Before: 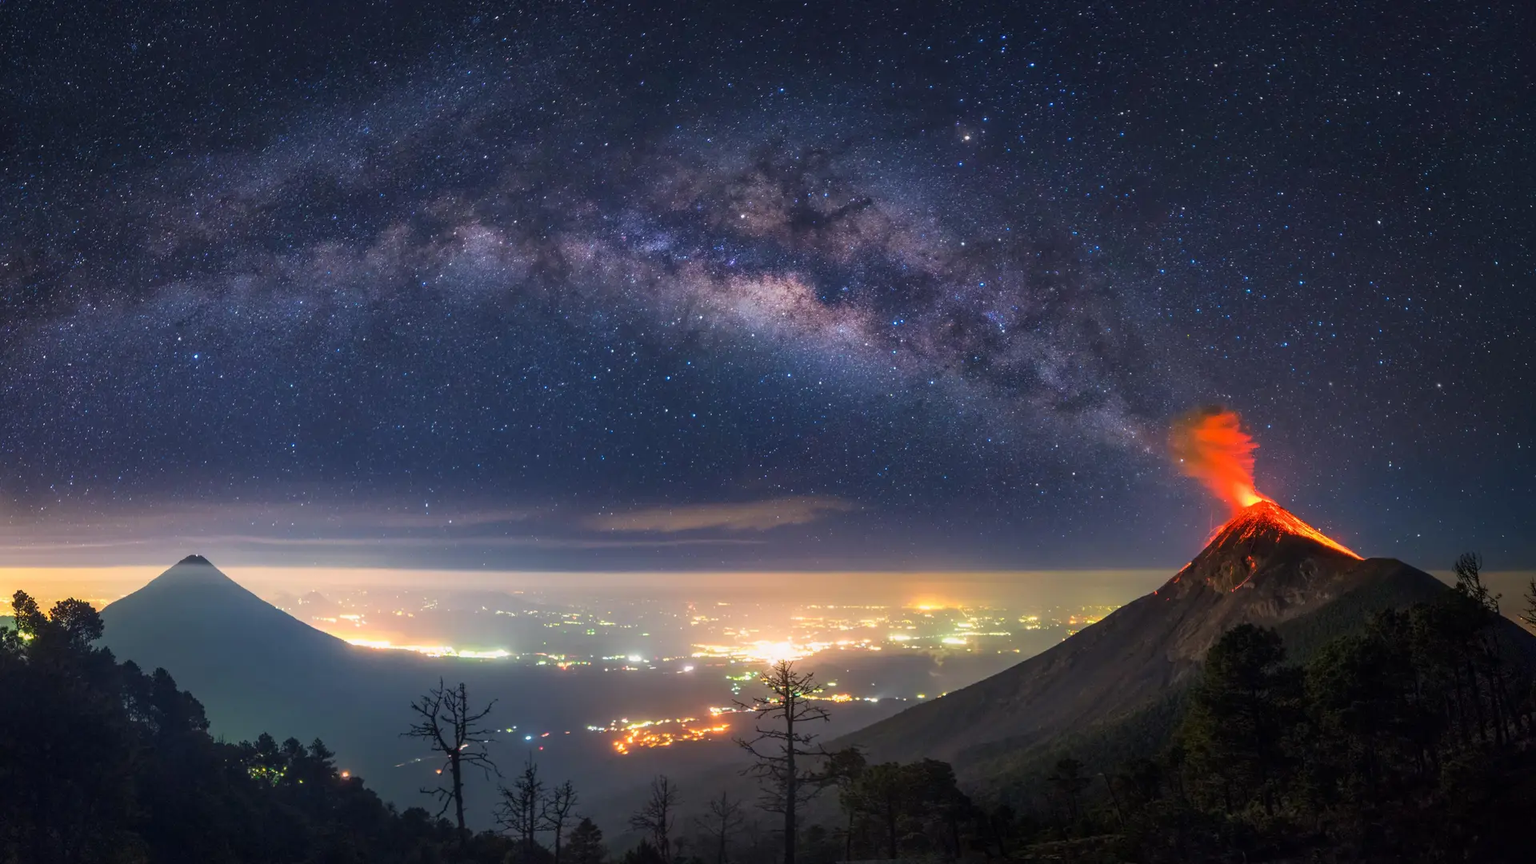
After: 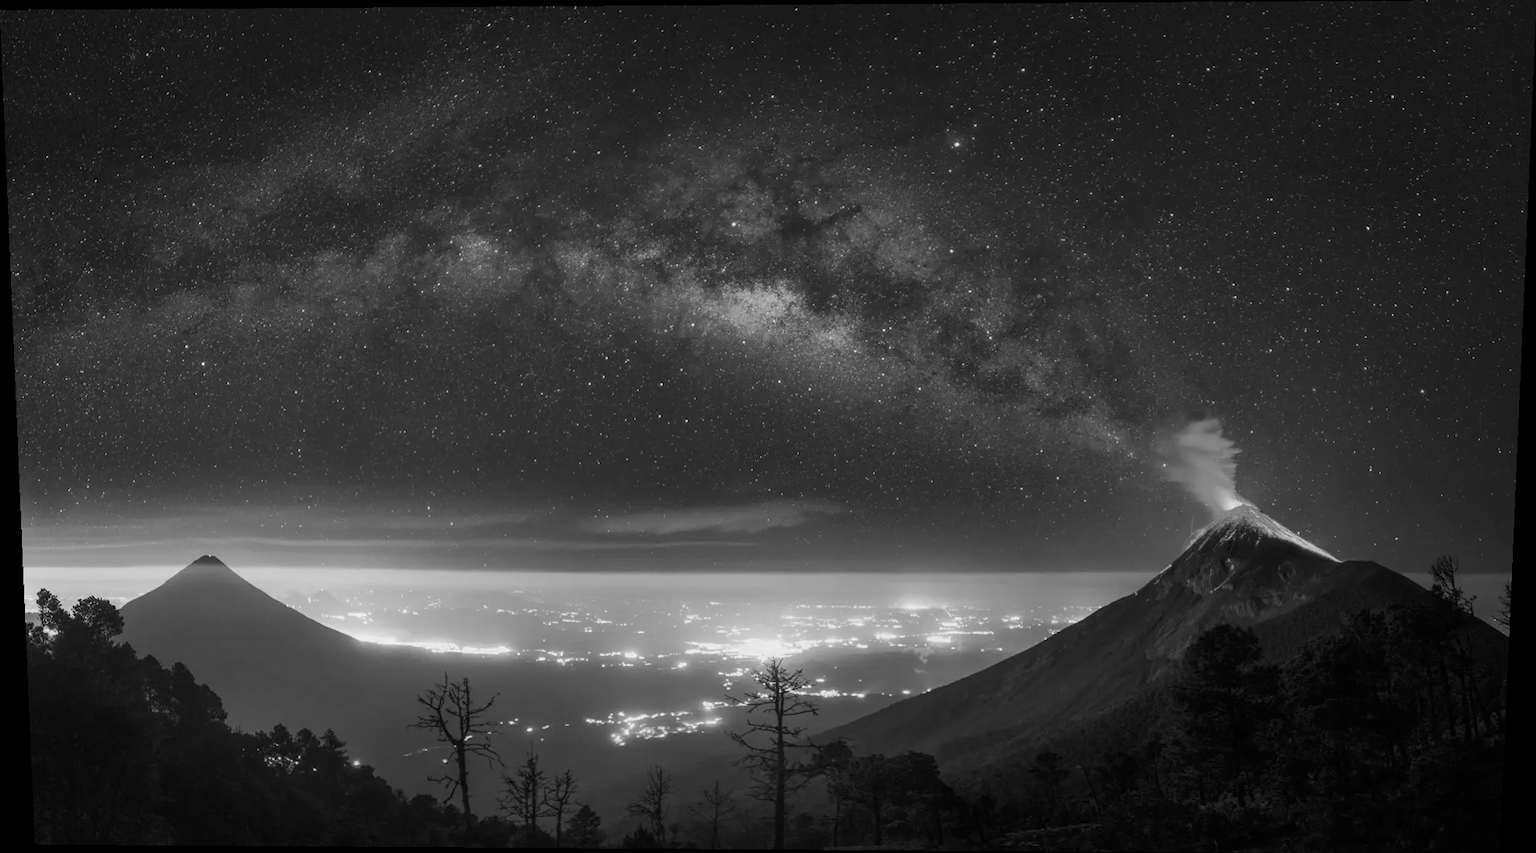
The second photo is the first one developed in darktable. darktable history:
tone curve: curves: ch0 [(0, 0) (0.003, 0.003) (0.011, 0.011) (0.025, 0.024) (0.044, 0.043) (0.069, 0.067) (0.1, 0.096) (0.136, 0.131) (0.177, 0.171) (0.224, 0.217) (0.277, 0.268) (0.335, 0.324) (0.399, 0.386) (0.468, 0.453) (0.543, 0.547) (0.623, 0.626) (0.709, 0.712) (0.801, 0.802) (0.898, 0.898) (1, 1)], preserve colors none
shadows and highlights: shadows -20, white point adjustment -2, highlights -35
monochrome: on, module defaults
rotate and perspective: lens shift (vertical) 0.048, lens shift (horizontal) -0.024, automatic cropping off
